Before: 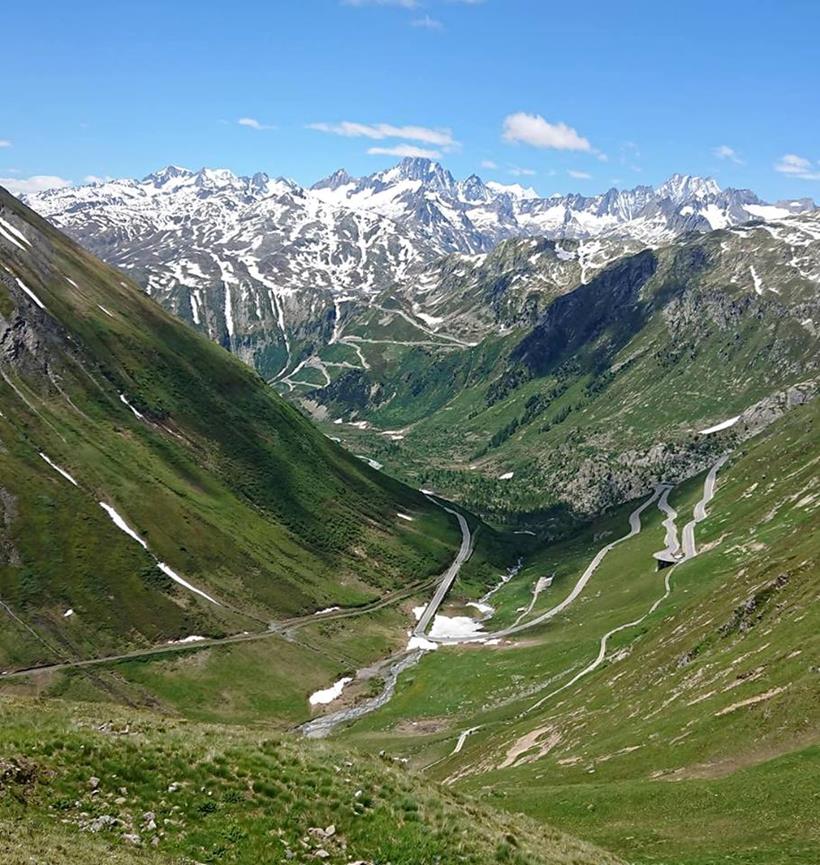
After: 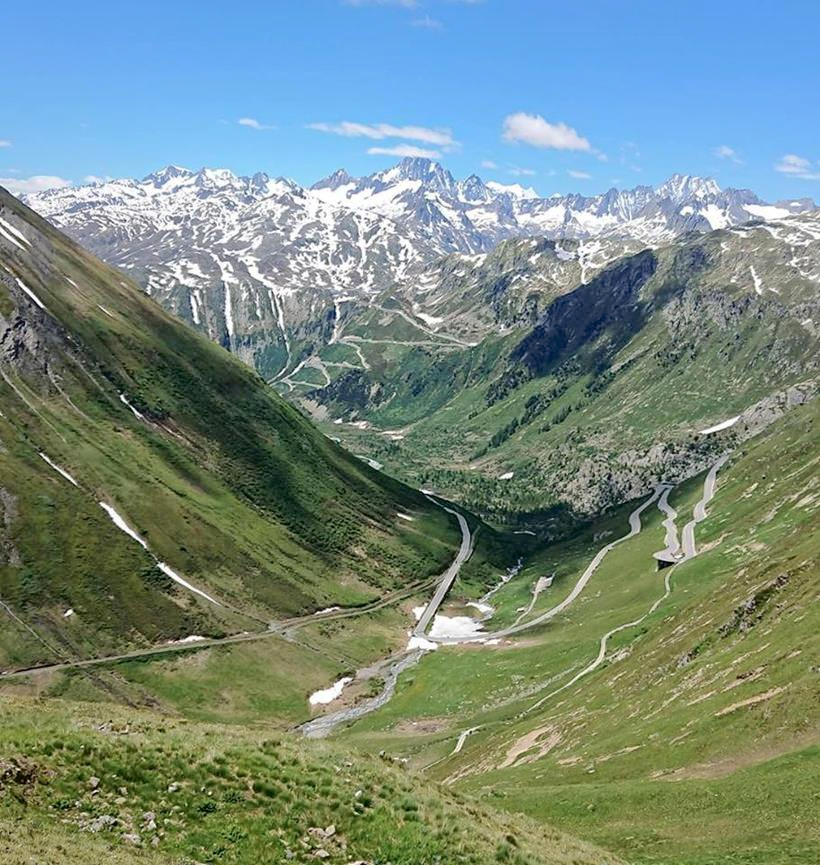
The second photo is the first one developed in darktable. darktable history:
shadows and highlights: on, module defaults
tone curve: curves: ch0 [(0, 0) (0.003, 0.001) (0.011, 0.008) (0.025, 0.015) (0.044, 0.025) (0.069, 0.037) (0.1, 0.056) (0.136, 0.091) (0.177, 0.157) (0.224, 0.231) (0.277, 0.319) (0.335, 0.4) (0.399, 0.493) (0.468, 0.571) (0.543, 0.645) (0.623, 0.706) (0.709, 0.77) (0.801, 0.838) (0.898, 0.918) (1, 1)], color space Lab, independent channels, preserve colors none
